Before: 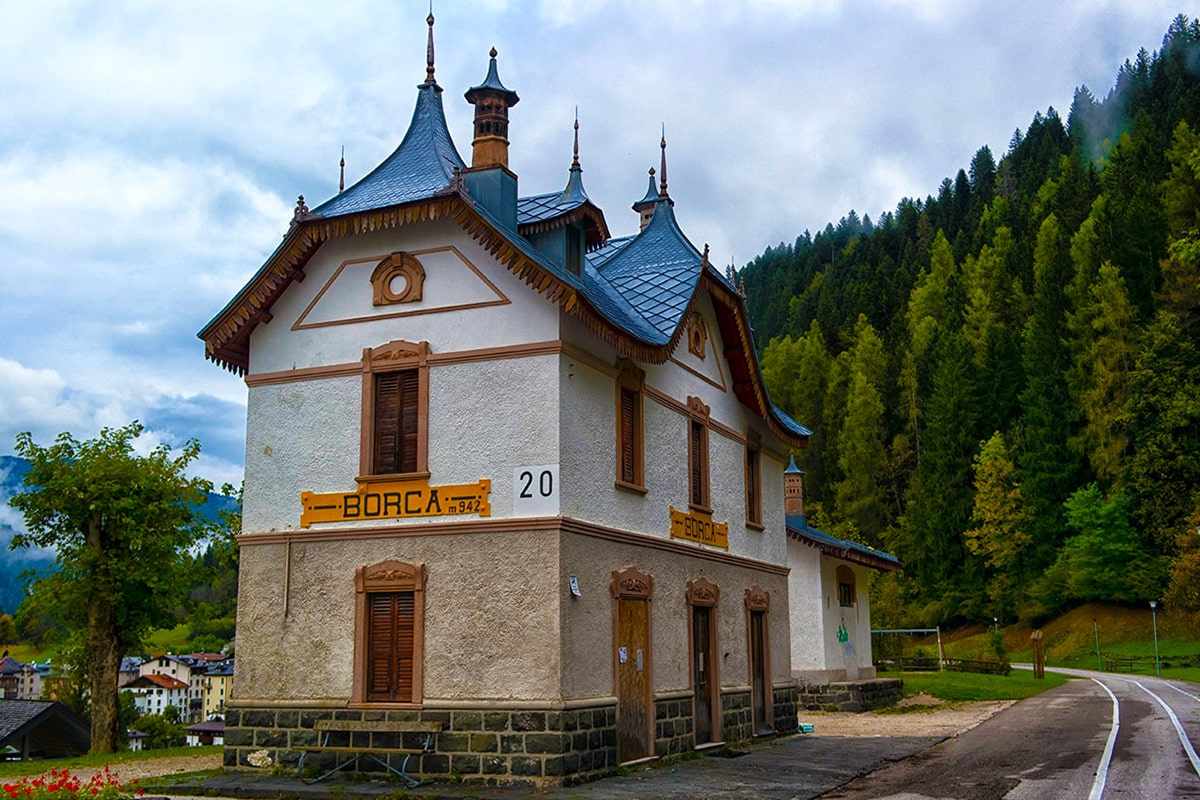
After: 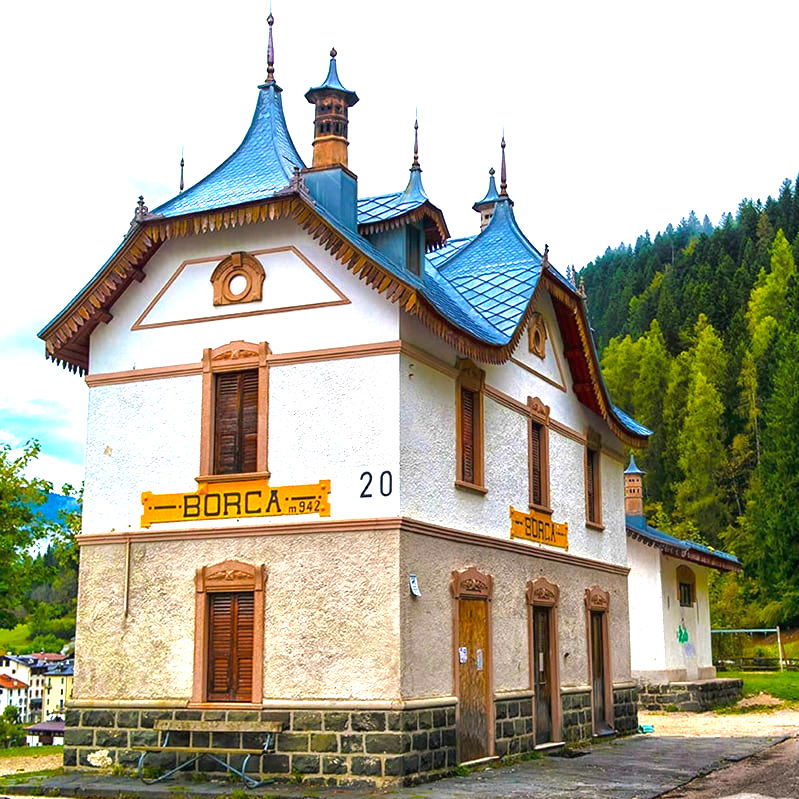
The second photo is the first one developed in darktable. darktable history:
exposure: black level correction 0, exposure 1.741 EV, compensate exposure bias true, compensate highlight preservation false
vibrance: on, module defaults
crop and rotate: left 13.342%, right 19.991%
